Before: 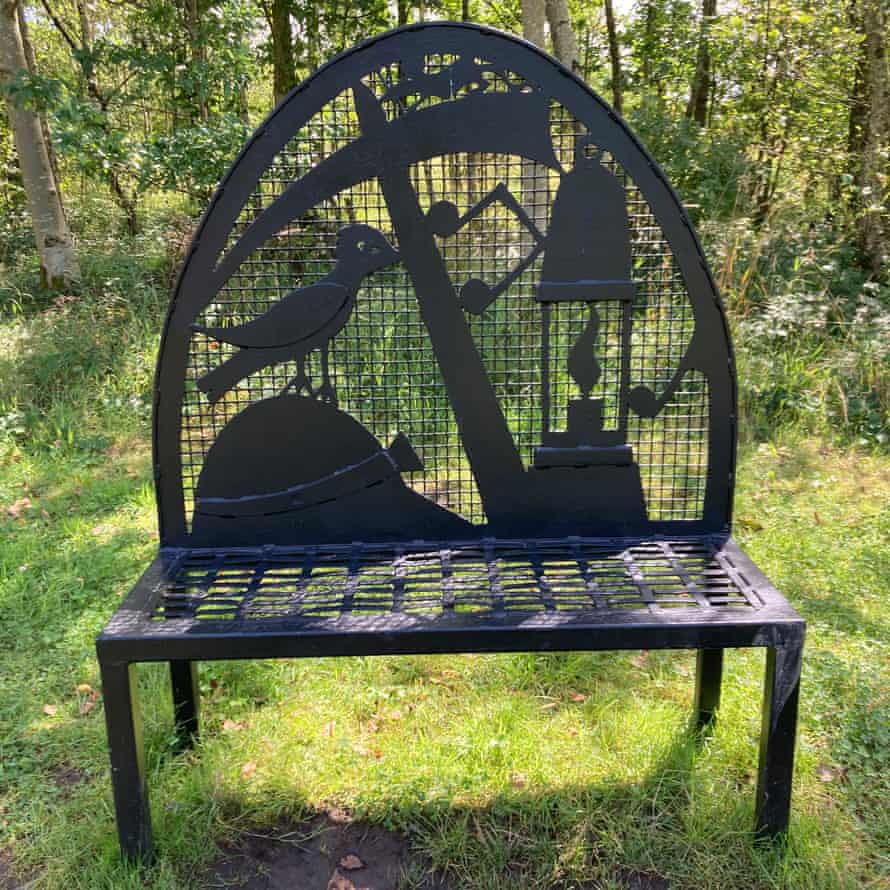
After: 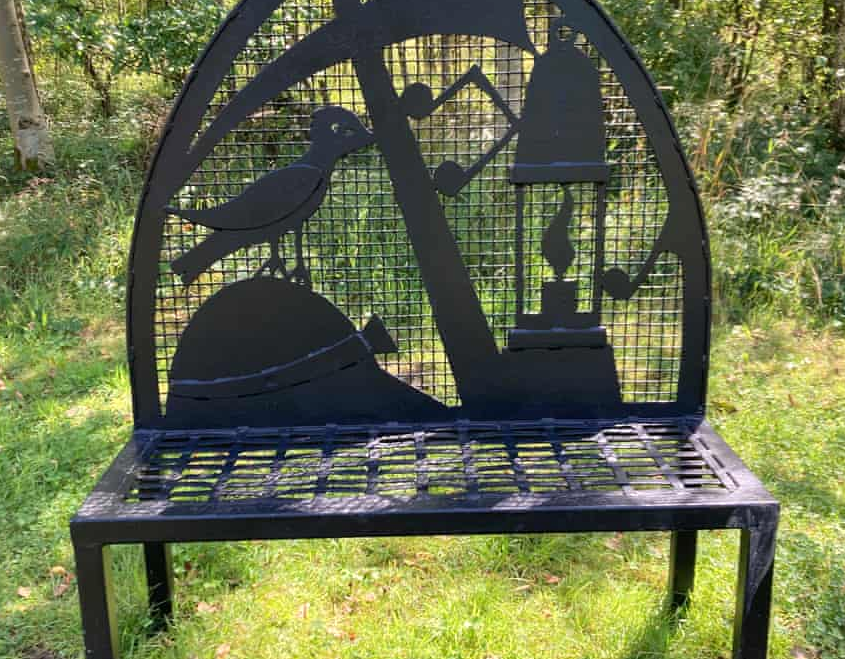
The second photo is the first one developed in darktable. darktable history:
crop and rotate: left 2.991%, top 13.302%, right 1.981%, bottom 12.636%
exposure: exposure 0.078 EV, compensate highlight preservation false
